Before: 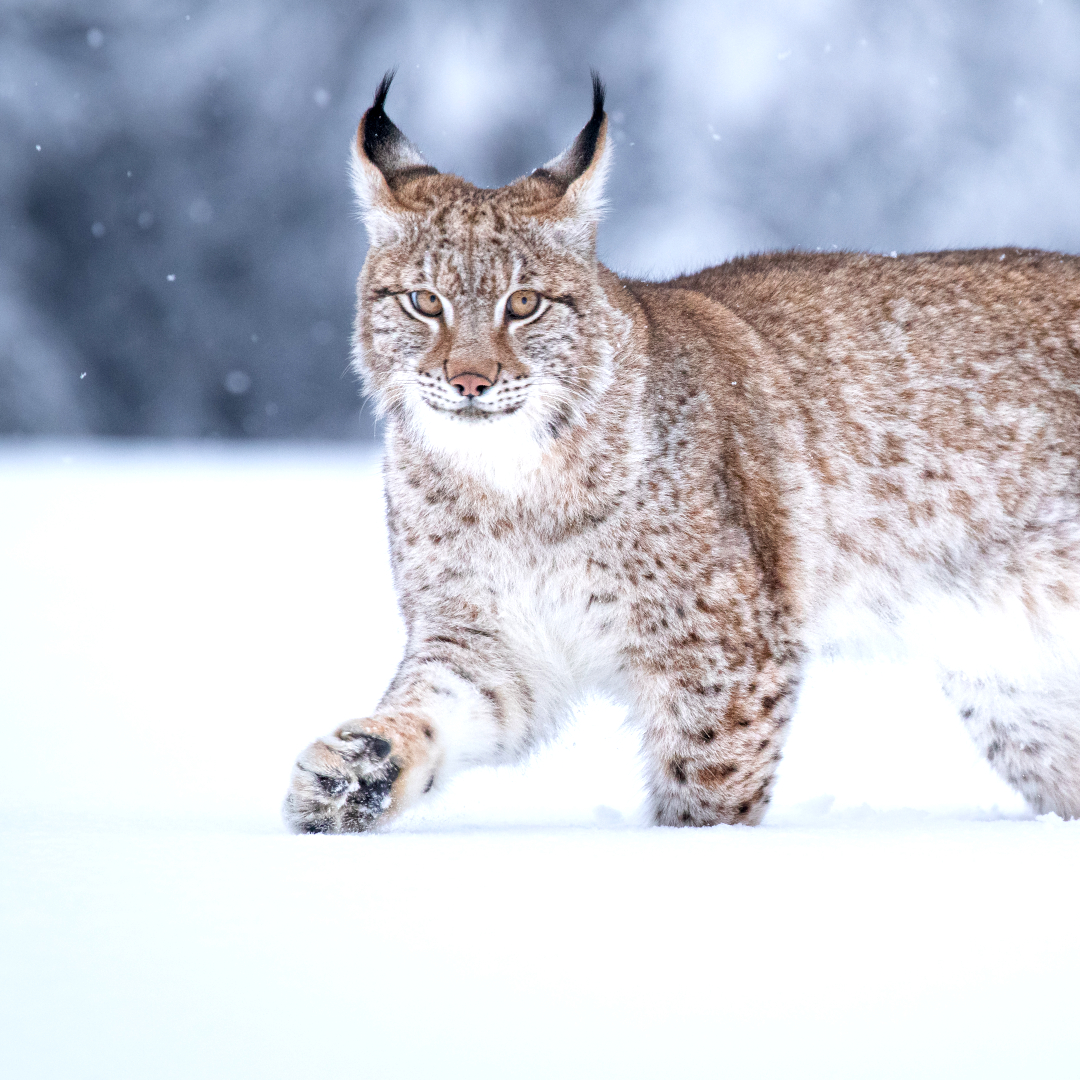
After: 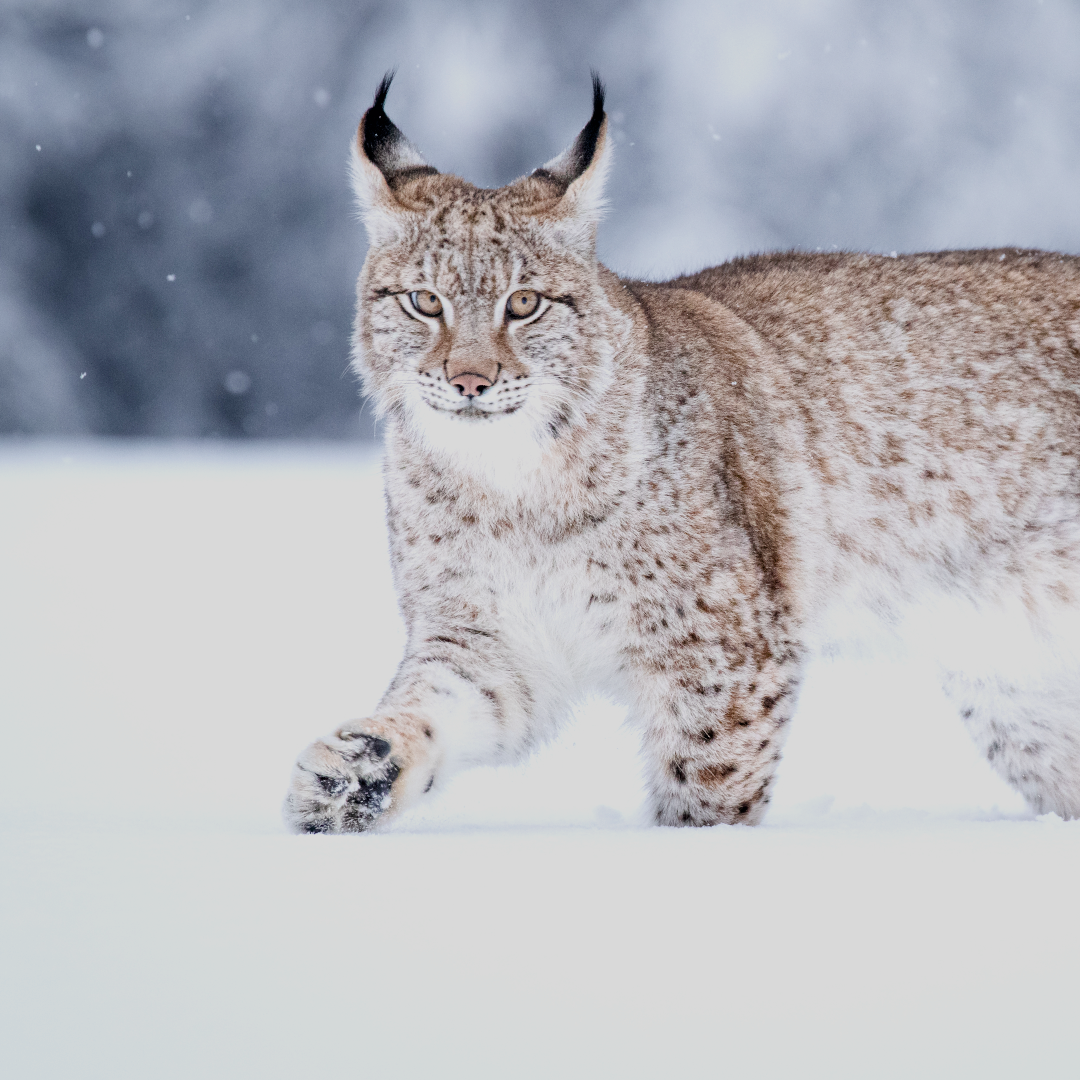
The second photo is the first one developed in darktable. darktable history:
contrast brightness saturation: contrast 0.1, saturation -0.36
filmic rgb: black relative exposure -7.65 EV, white relative exposure 4.56 EV, hardness 3.61, color science v6 (2022)
color balance rgb: perceptual saturation grading › global saturation 20%, perceptual saturation grading › highlights -25%, perceptual saturation grading › shadows 50%
